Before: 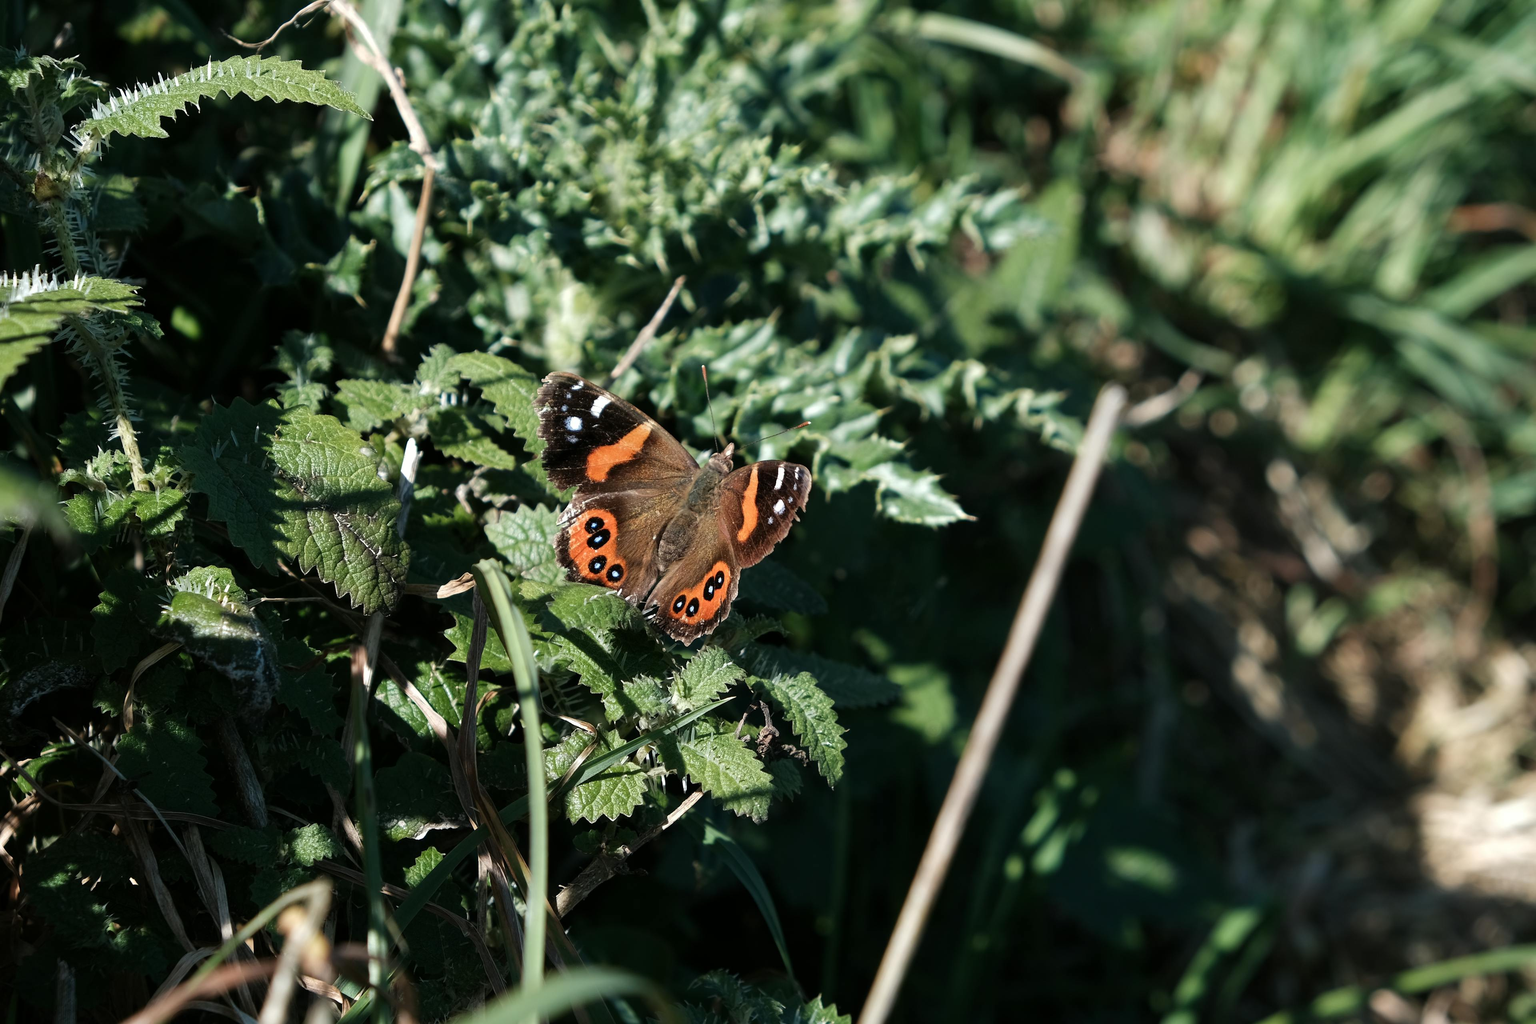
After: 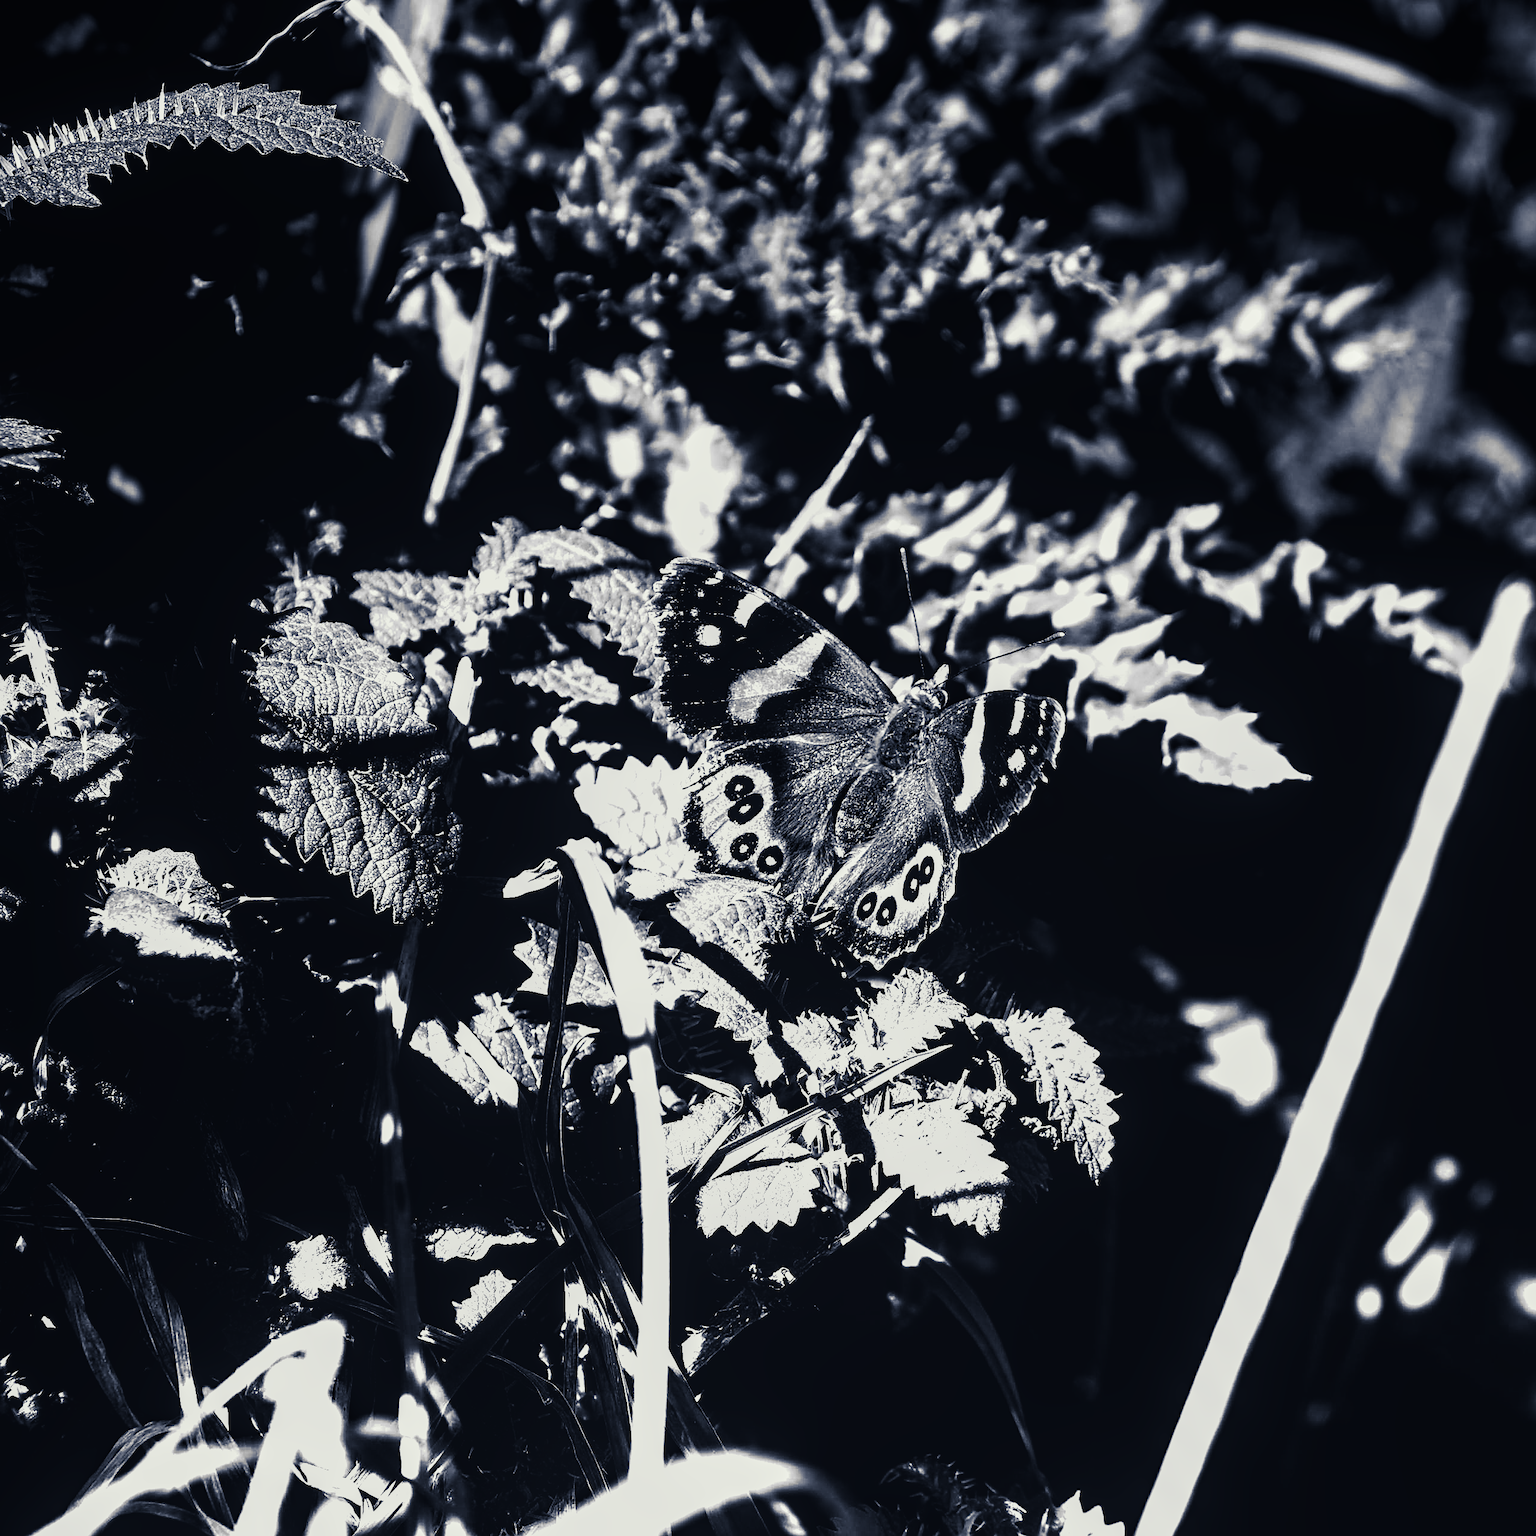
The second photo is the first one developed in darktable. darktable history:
split-toning: shadows › hue 230.4°
crop and rotate: left 6.617%, right 26.717%
local contrast: detail 110%
contrast brightness saturation: contrast 0.02, brightness -1, saturation -1
filmic rgb: black relative exposure -3.63 EV, white relative exposure 2.16 EV, hardness 3.62
sharpen: on, module defaults
graduated density: density -3.9 EV
